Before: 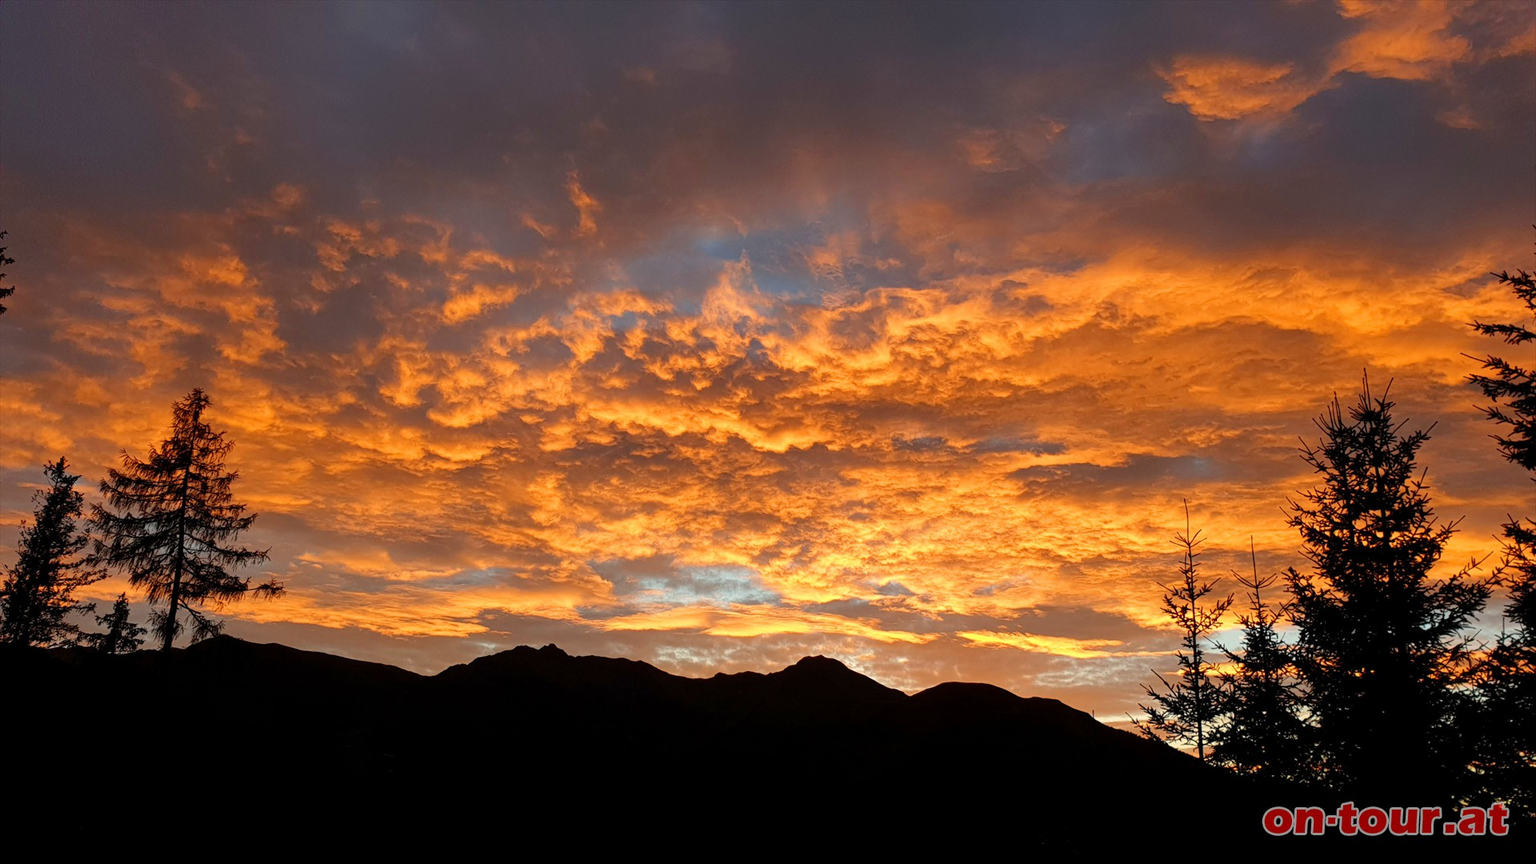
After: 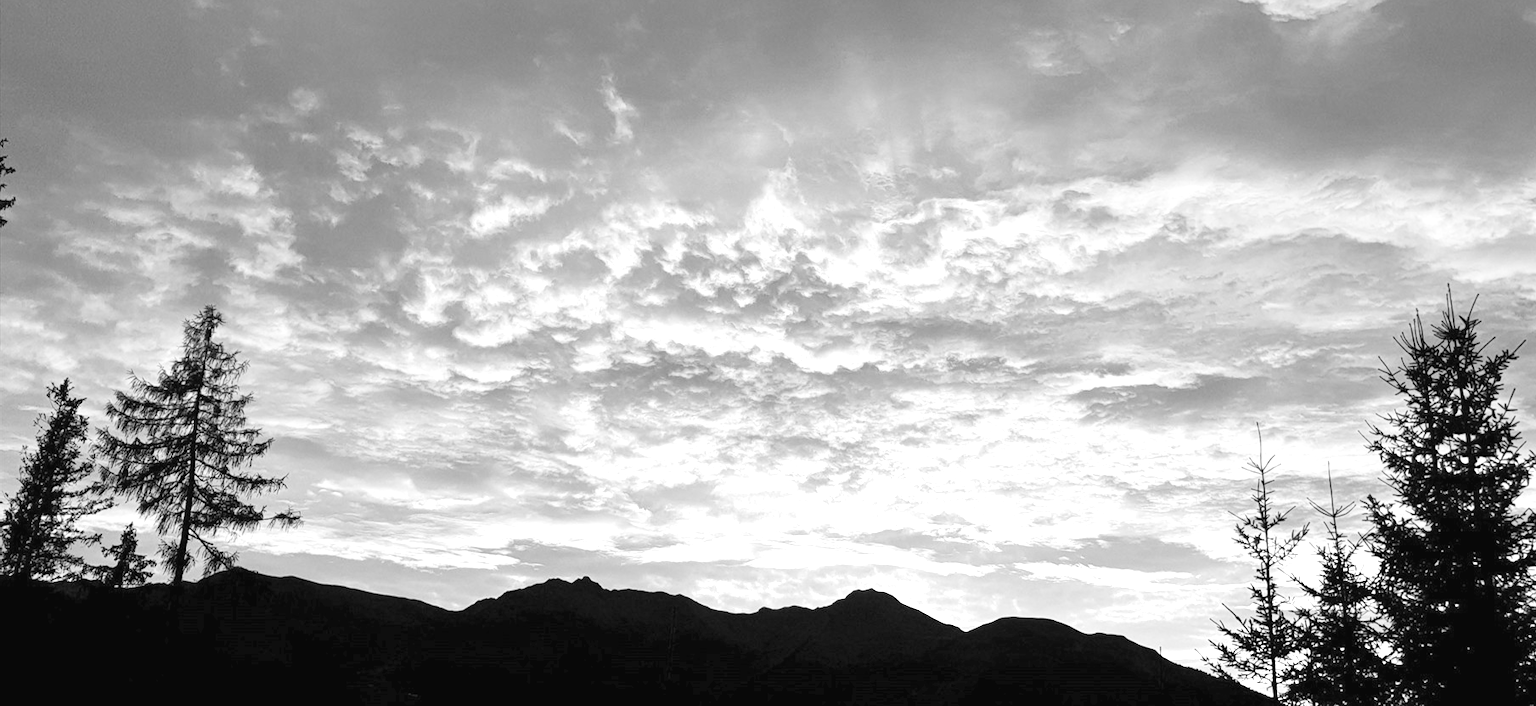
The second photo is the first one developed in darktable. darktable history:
monochrome: on, module defaults
crop and rotate: angle 0.03°, top 11.643%, right 5.651%, bottom 11.189%
exposure: black level correction 0, exposure 1.45 EV, compensate exposure bias true, compensate highlight preservation false
contrast brightness saturation: contrast 0.14, brightness 0.21
